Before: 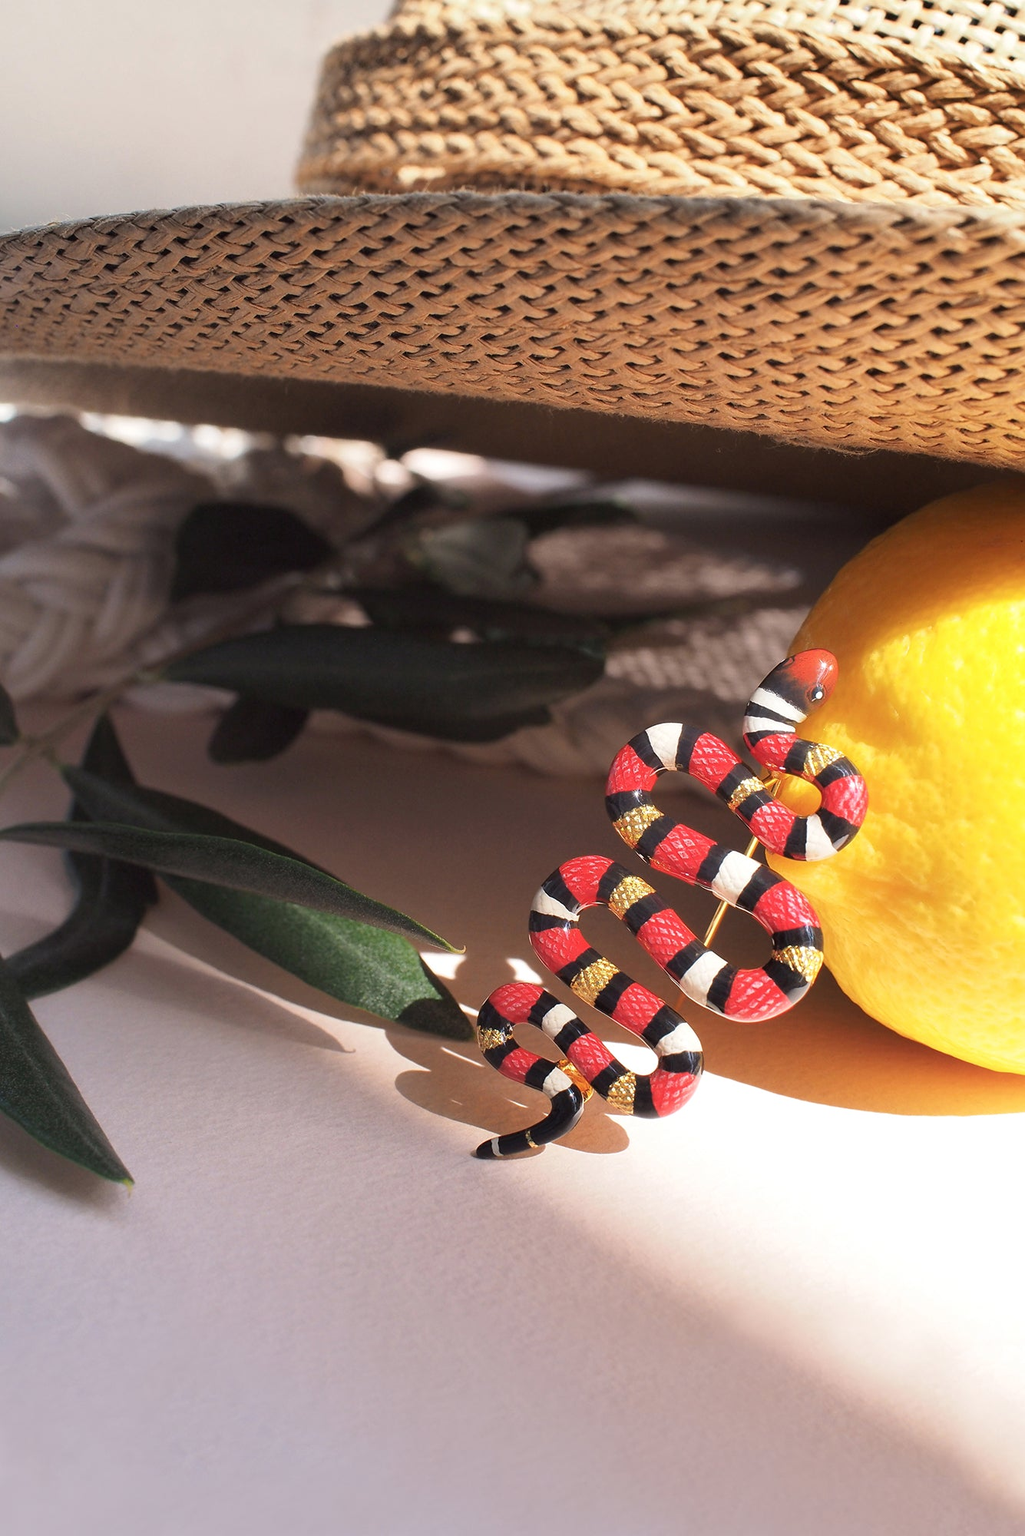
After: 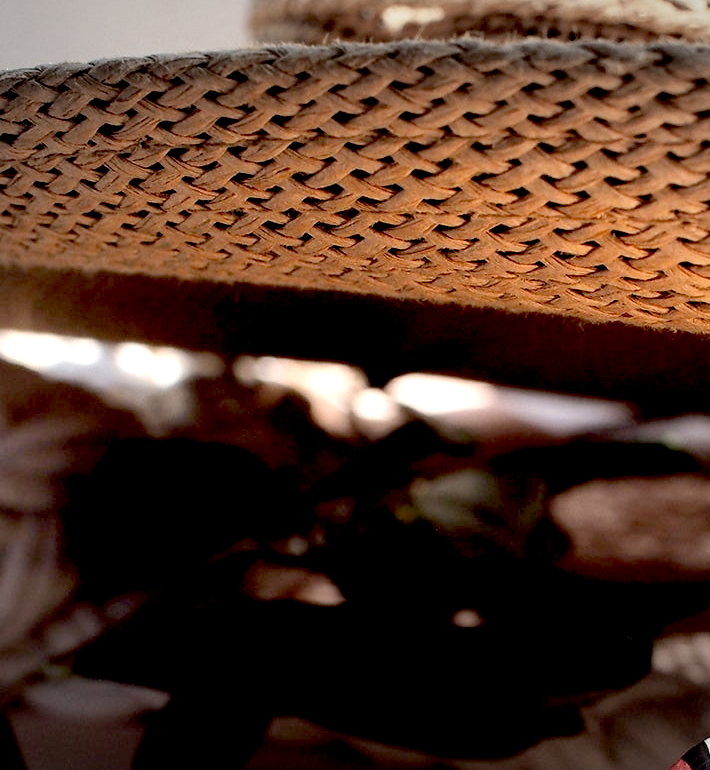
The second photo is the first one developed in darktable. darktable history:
exposure: black level correction 0.038, exposure 0.498 EV, compensate exposure bias true, compensate highlight preservation false
crop: left 10.252%, top 10.531%, right 36.561%, bottom 50.96%
vignetting: fall-off start 99.06%, fall-off radius 100.09%, center (0, 0.005), width/height ratio 1.425
tone equalizer: on, module defaults
